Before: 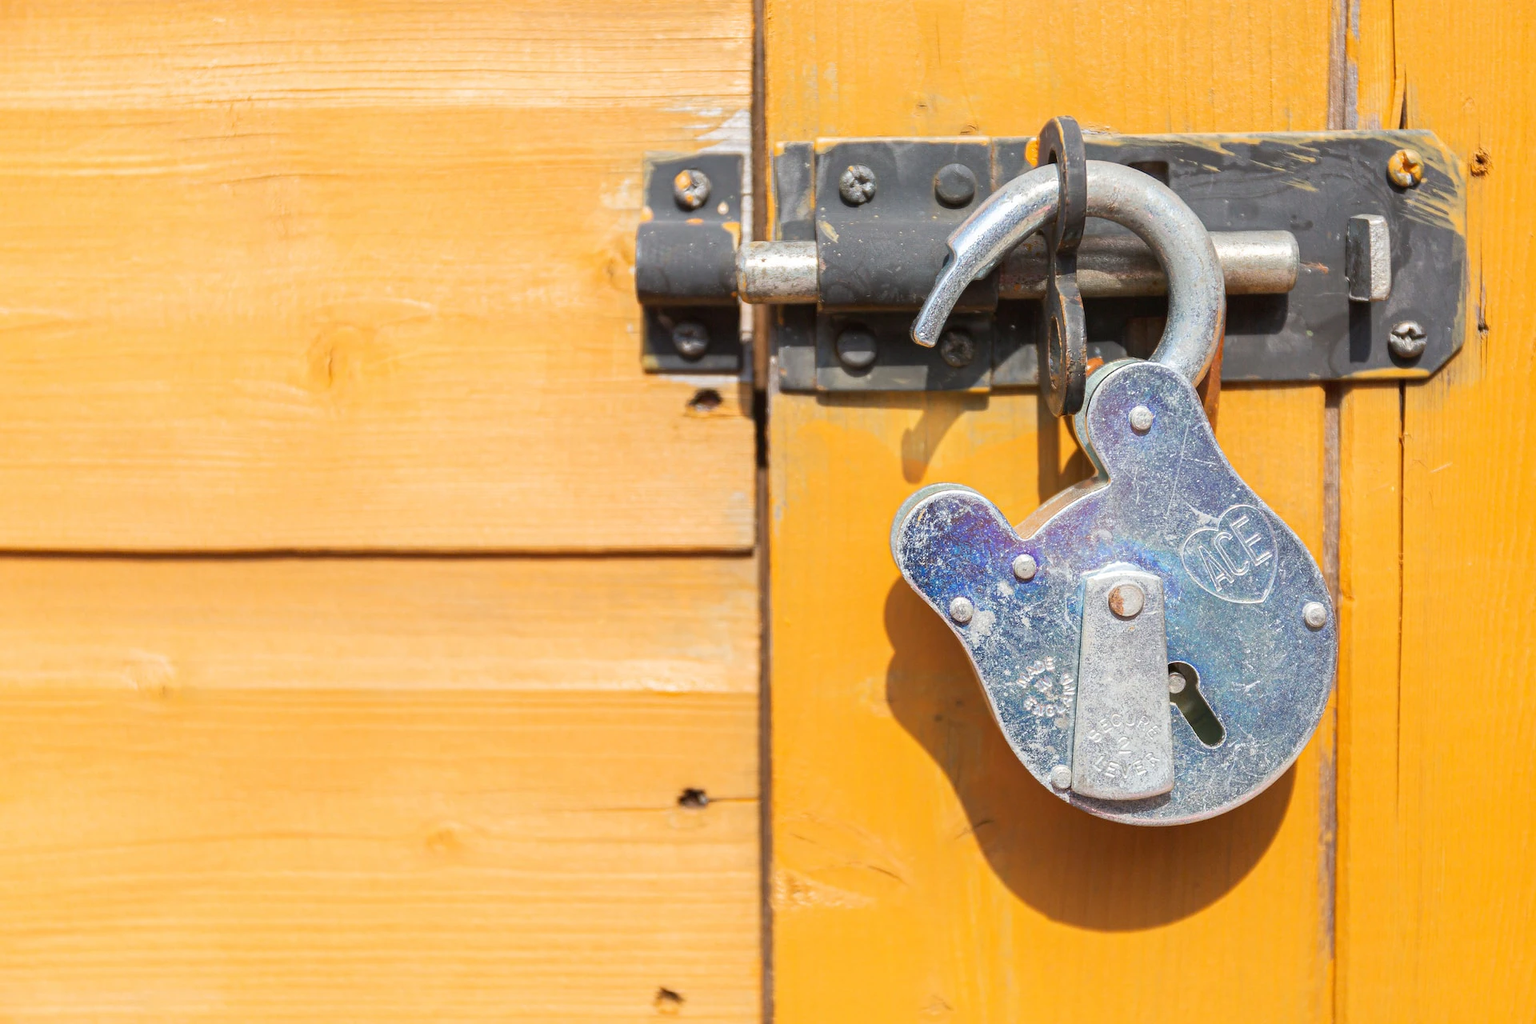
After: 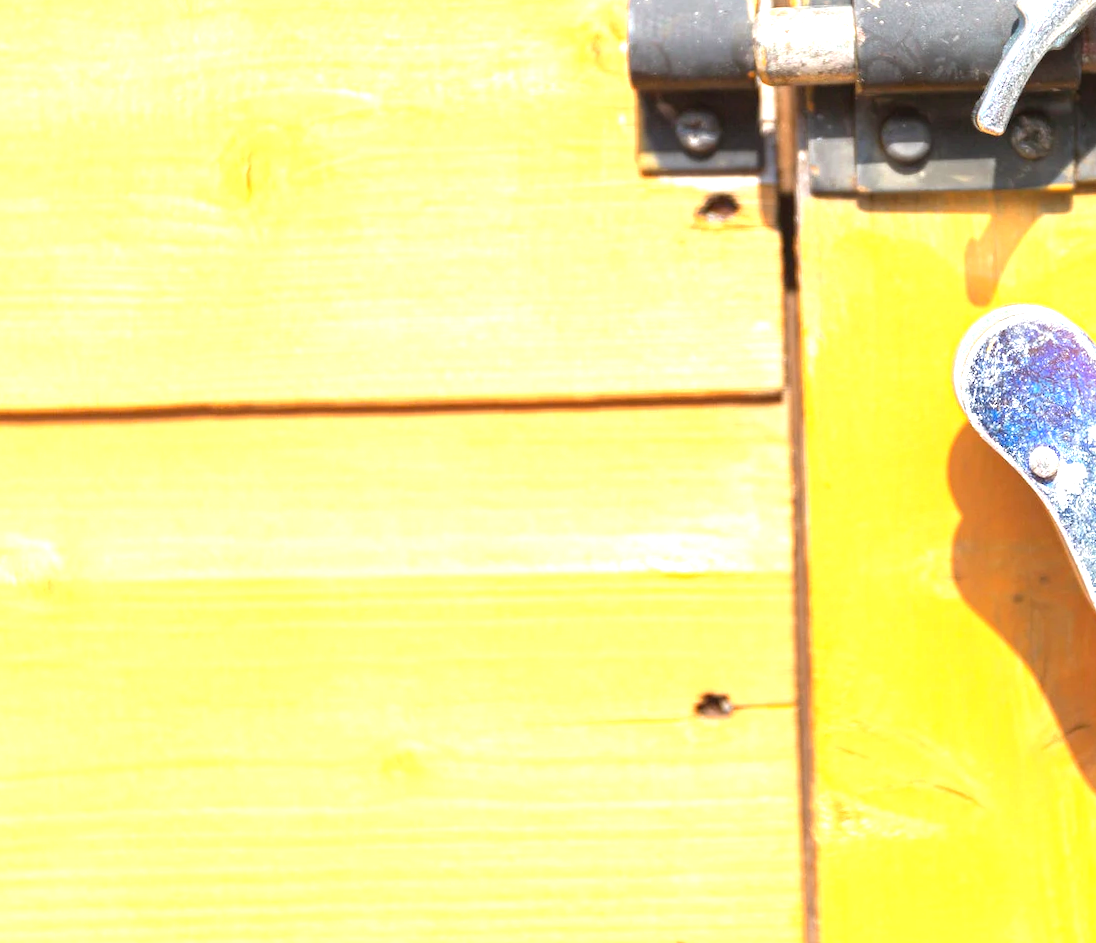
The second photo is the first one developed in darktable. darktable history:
exposure: black level correction 0, exposure 1.2 EV, compensate exposure bias true, compensate highlight preservation false
rotate and perspective: rotation -1.24°, automatic cropping off
crop: left 8.966%, top 23.852%, right 34.699%, bottom 4.703%
color correction: highlights a* 0.003, highlights b* -0.283
